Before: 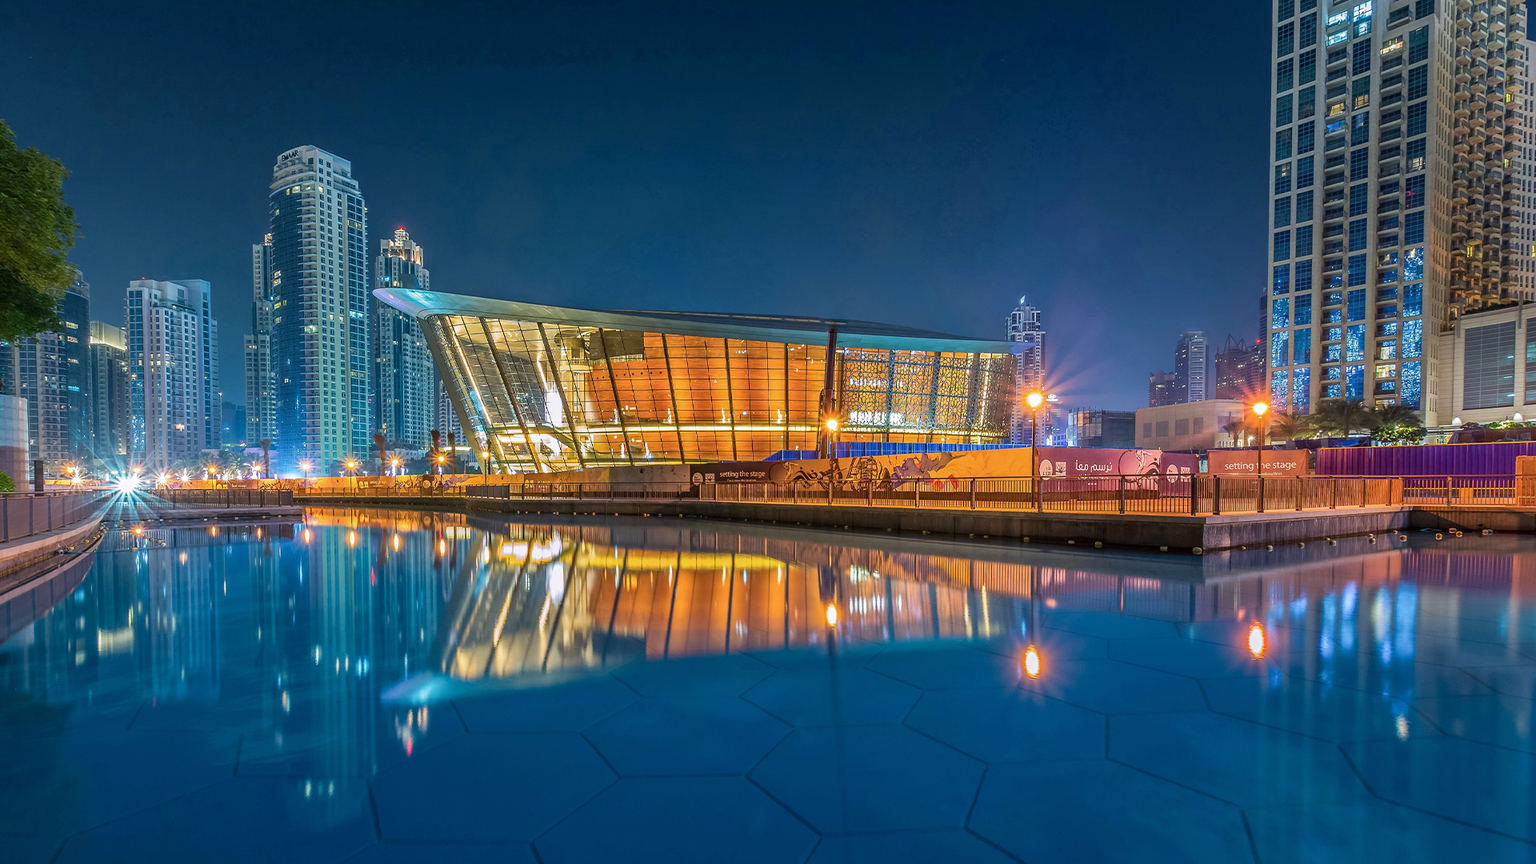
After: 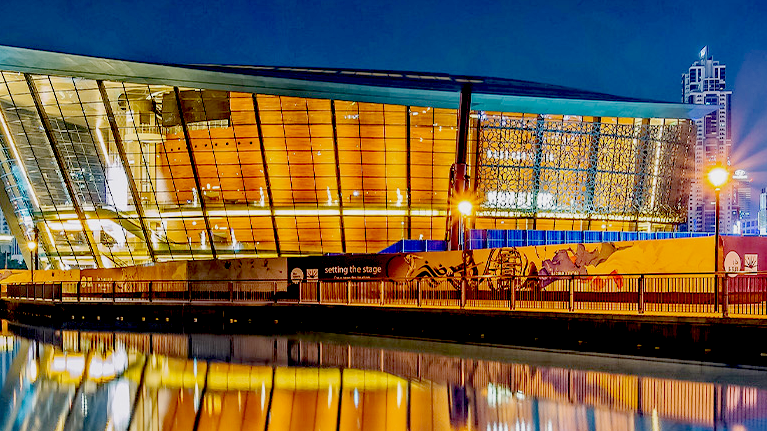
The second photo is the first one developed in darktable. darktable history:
crop: left 30%, top 30%, right 30%, bottom 30%
base curve: curves: ch0 [(0, 0) (0.158, 0.273) (0.879, 0.895) (1, 1)], preserve colors none
exposure: black level correction 0.046, exposure -0.228 EV, compensate highlight preservation false
